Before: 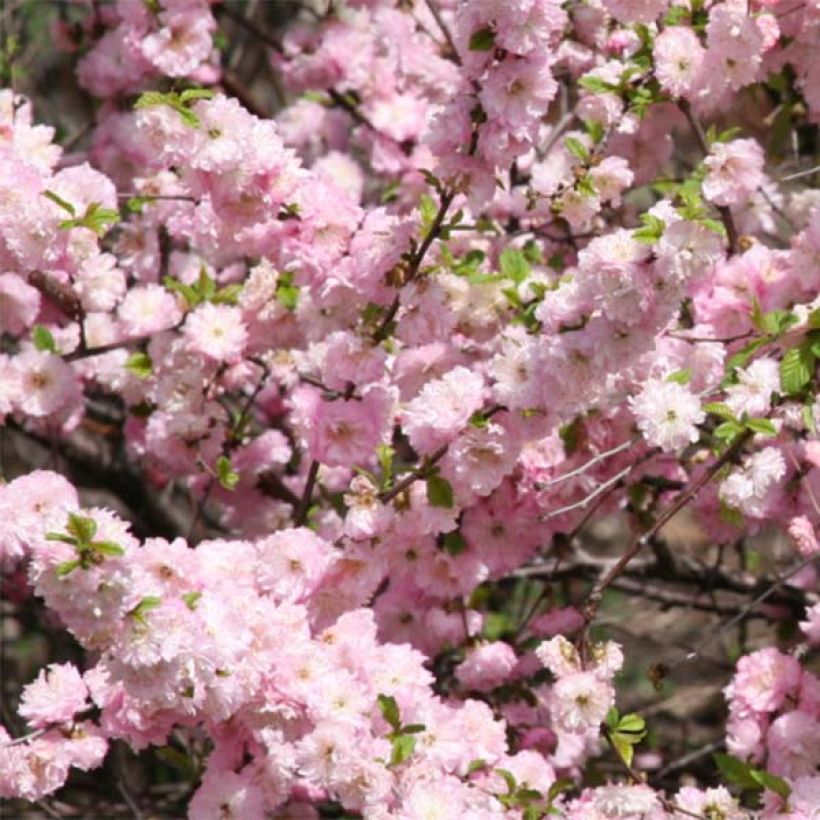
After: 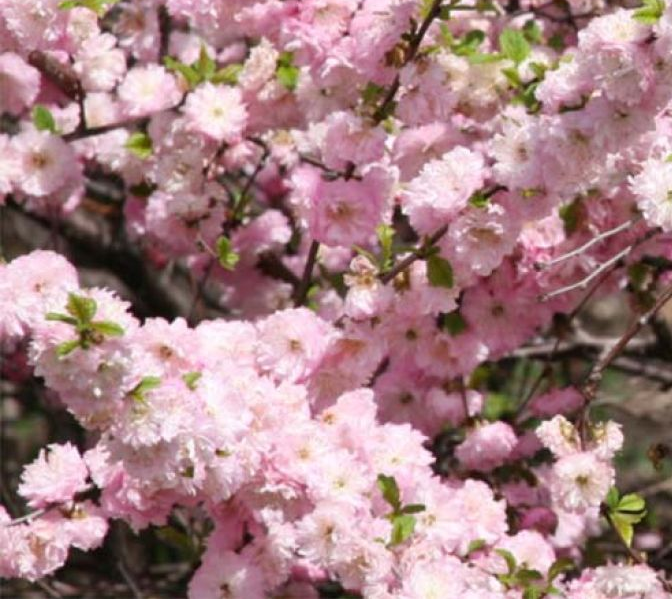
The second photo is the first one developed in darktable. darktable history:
crop: top 26.849%, right 18.046%
